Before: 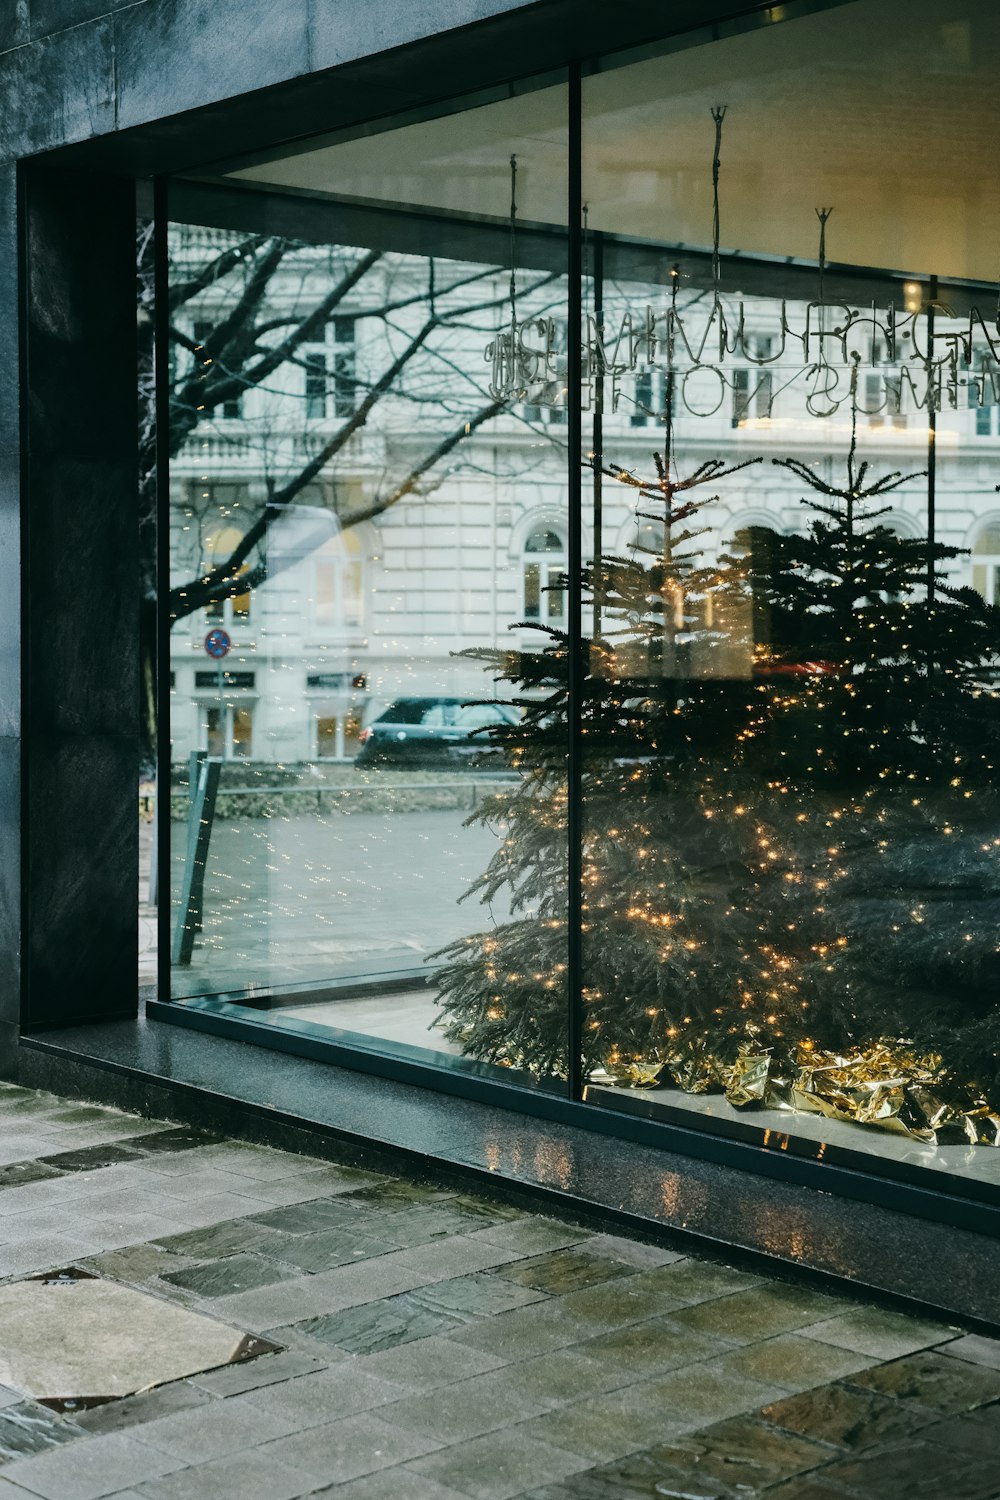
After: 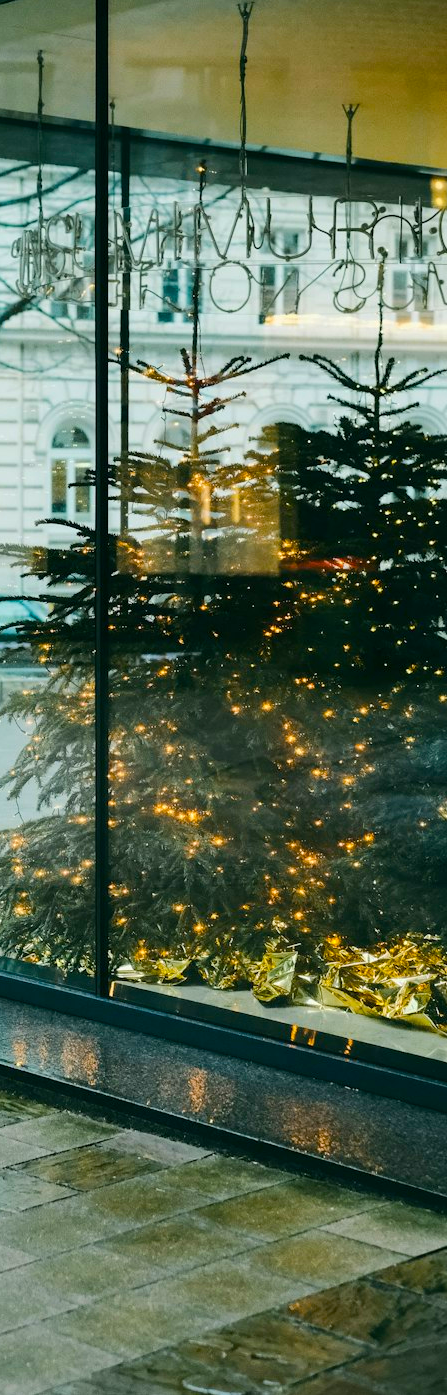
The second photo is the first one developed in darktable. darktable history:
crop: left 47.386%, top 6.962%, right 7.912%
color balance rgb: shadows fall-off 102.913%, linear chroma grading › global chroma 15.448%, perceptual saturation grading › global saturation 19.926%, perceptual brilliance grading › mid-tones 10.506%, perceptual brilliance grading › shadows 14.293%, mask middle-gray fulcrum 22.475%, global vibrance 20%
